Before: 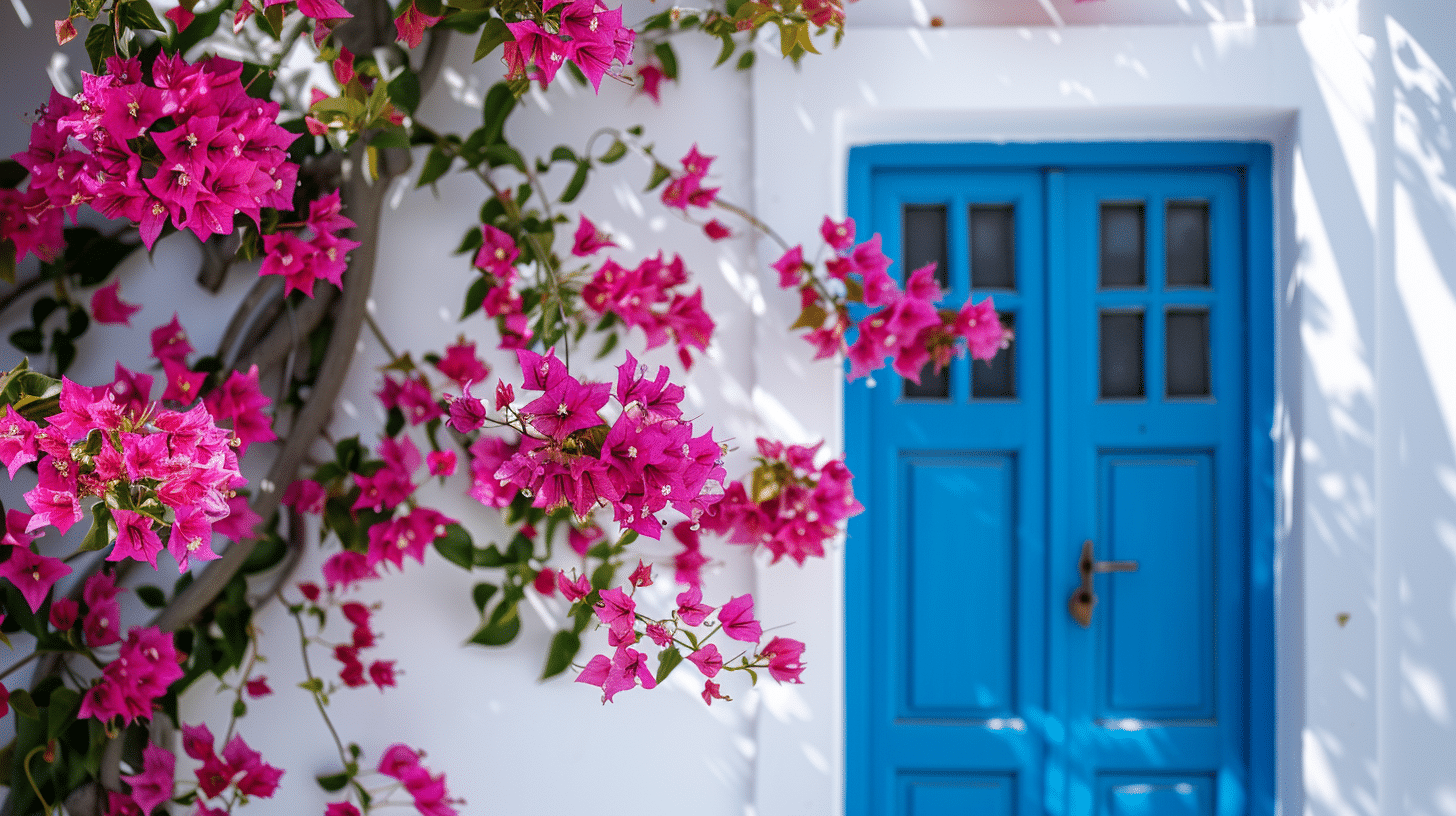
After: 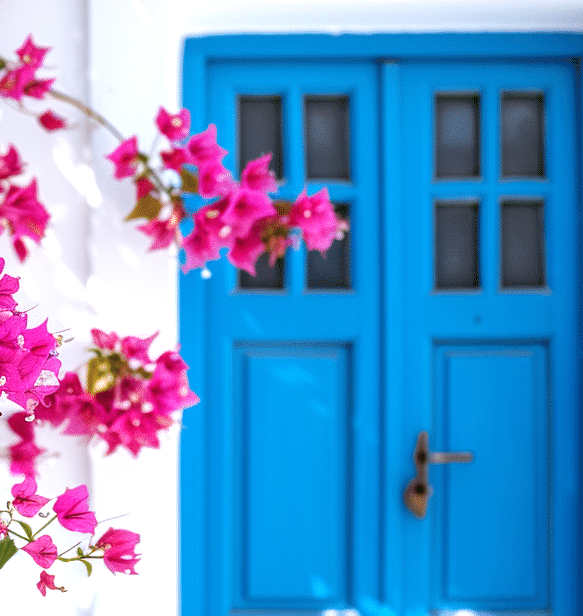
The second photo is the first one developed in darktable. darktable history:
crop: left 45.721%, top 13.393%, right 14.118%, bottom 10.01%
exposure: black level correction 0, exposure 0.6 EV, compensate highlight preservation false
